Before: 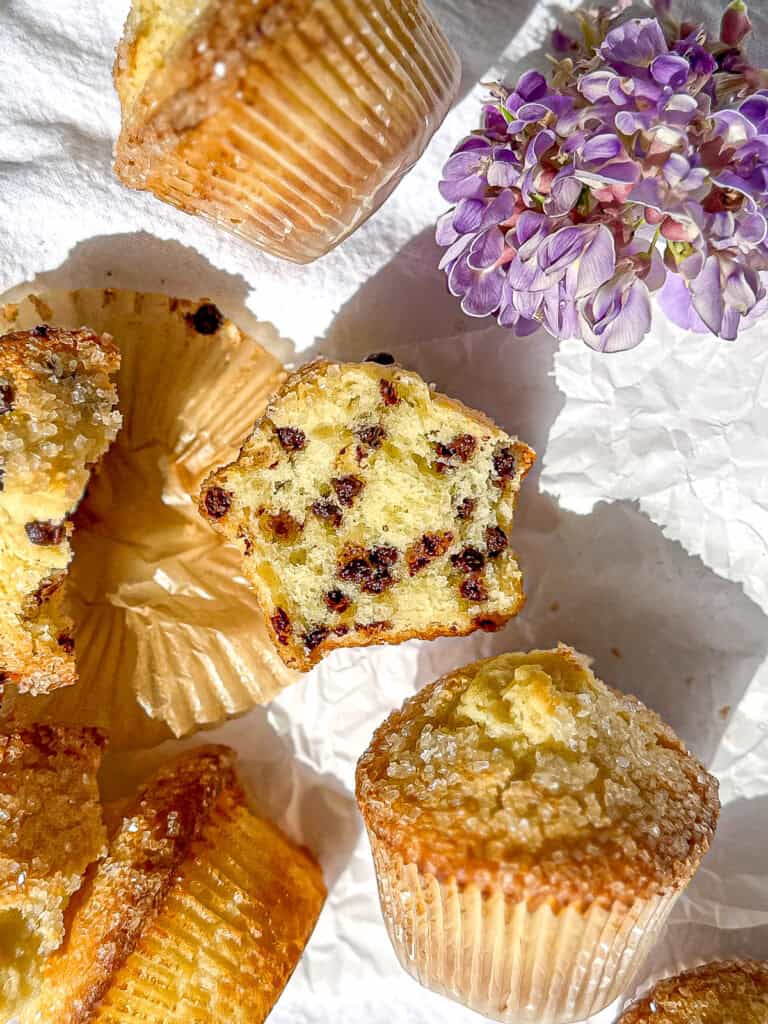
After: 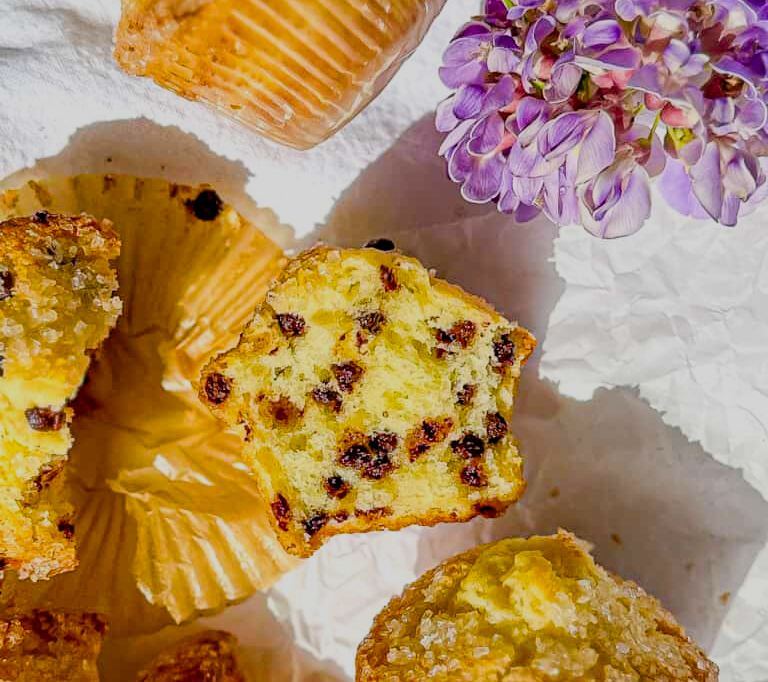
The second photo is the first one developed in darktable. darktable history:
crop: top 11.166%, bottom 22.168%
color balance rgb: perceptual saturation grading › global saturation 30%, global vibrance 20%
filmic rgb: black relative exposure -7.65 EV, white relative exposure 4.56 EV, hardness 3.61
